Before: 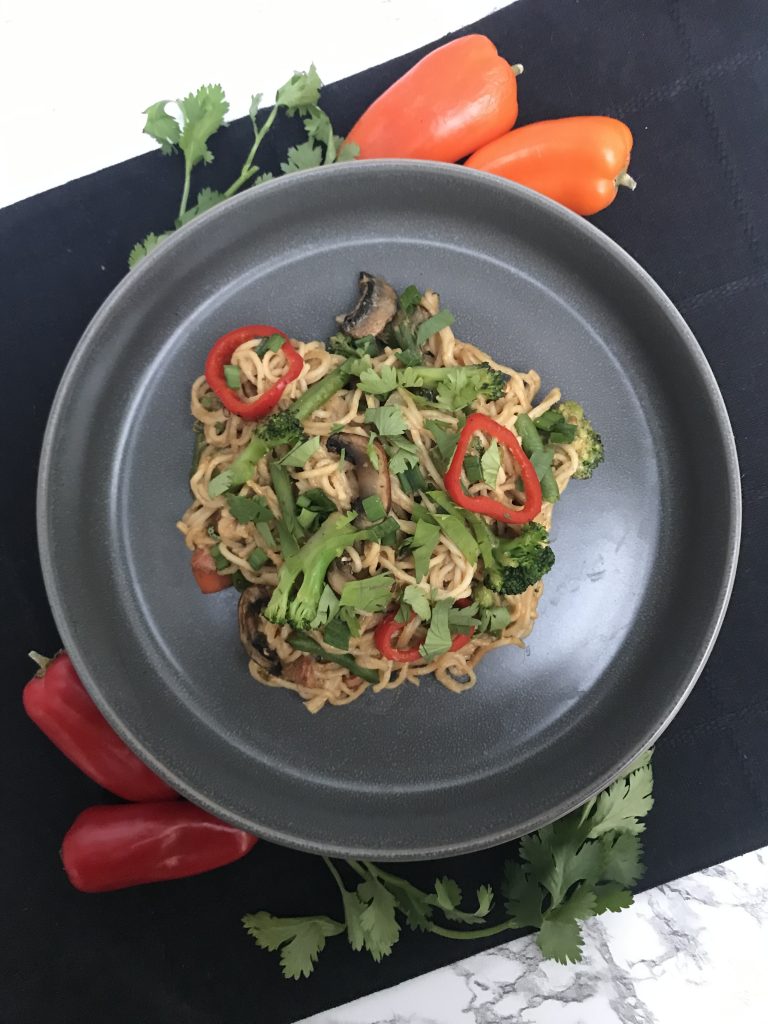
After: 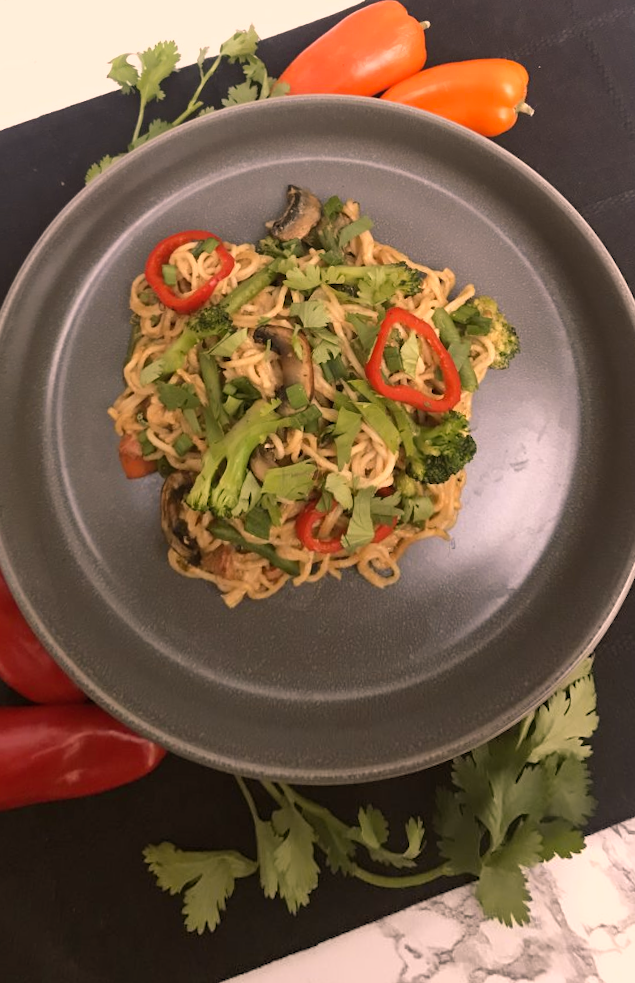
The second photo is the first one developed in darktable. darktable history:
exposure: exposure -0.048 EV, compensate highlight preservation false
crop: top 1.049%, right 0.001%
color balance rgb: shadows lift › luminance -5%, shadows lift › chroma 1.1%, shadows lift › hue 219°, power › luminance 10%, power › chroma 2.83%, power › hue 60°, highlights gain › chroma 4.52%, highlights gain › hue 33.33°, saturation formula JzAzBz (2021)
rotate and perspective: rotation 0.72°, lens shift (vertical) -0.352, lens shift (horizontal) -0.051, crop left 0.152, crop right 0.859, crop top 0.019, crop bottom 0.964
